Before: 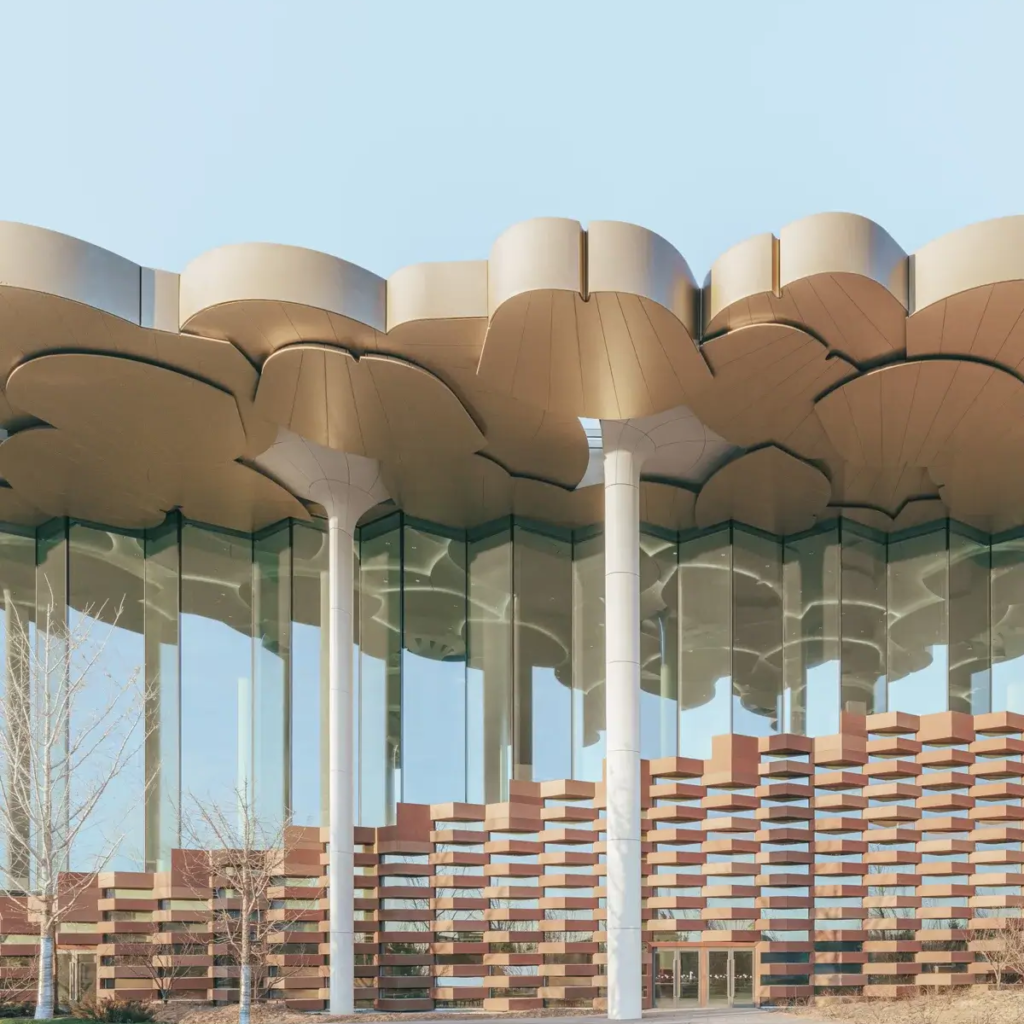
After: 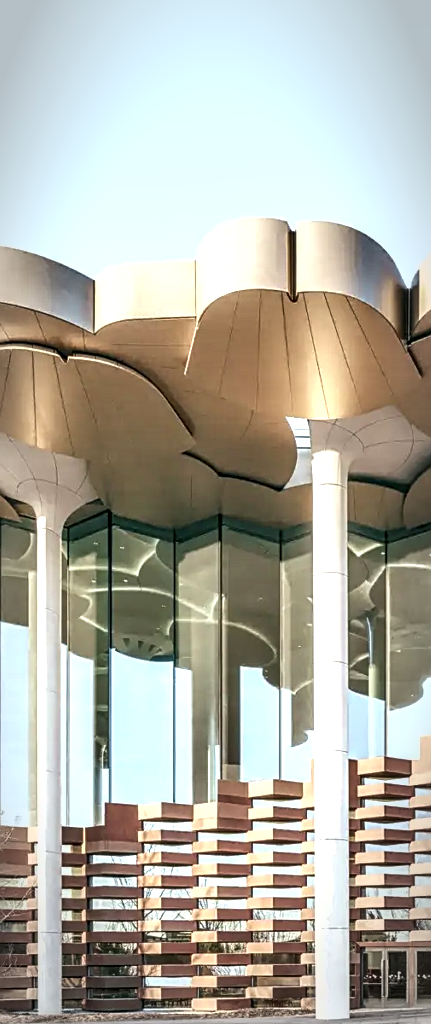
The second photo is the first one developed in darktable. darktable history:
crop: left 28.583%, right 29.231%
local contrast: highlights 60%, shadows 60%, detail 160%
sharpen: on, module defaults
shadows and highlights: highlights color adjustment 0%, low approximation 0.01, soften with gaussian
vignetting: automatic ratio true
exposure: black level correction 0, exposure 0.7 EV, compensate exposure bias true, compensate highlight preservation false
